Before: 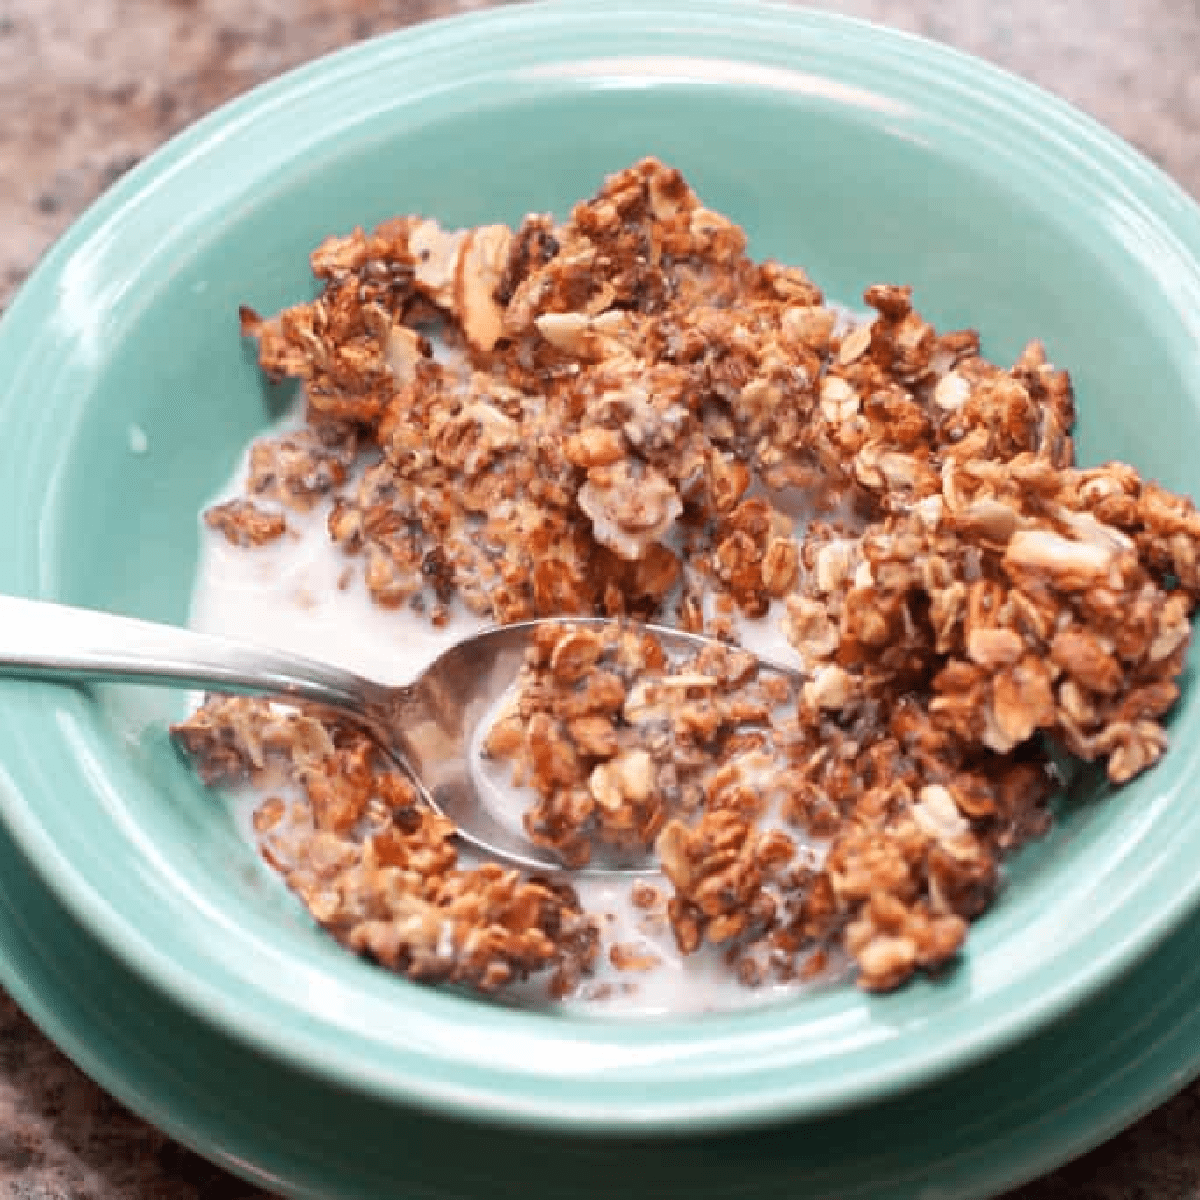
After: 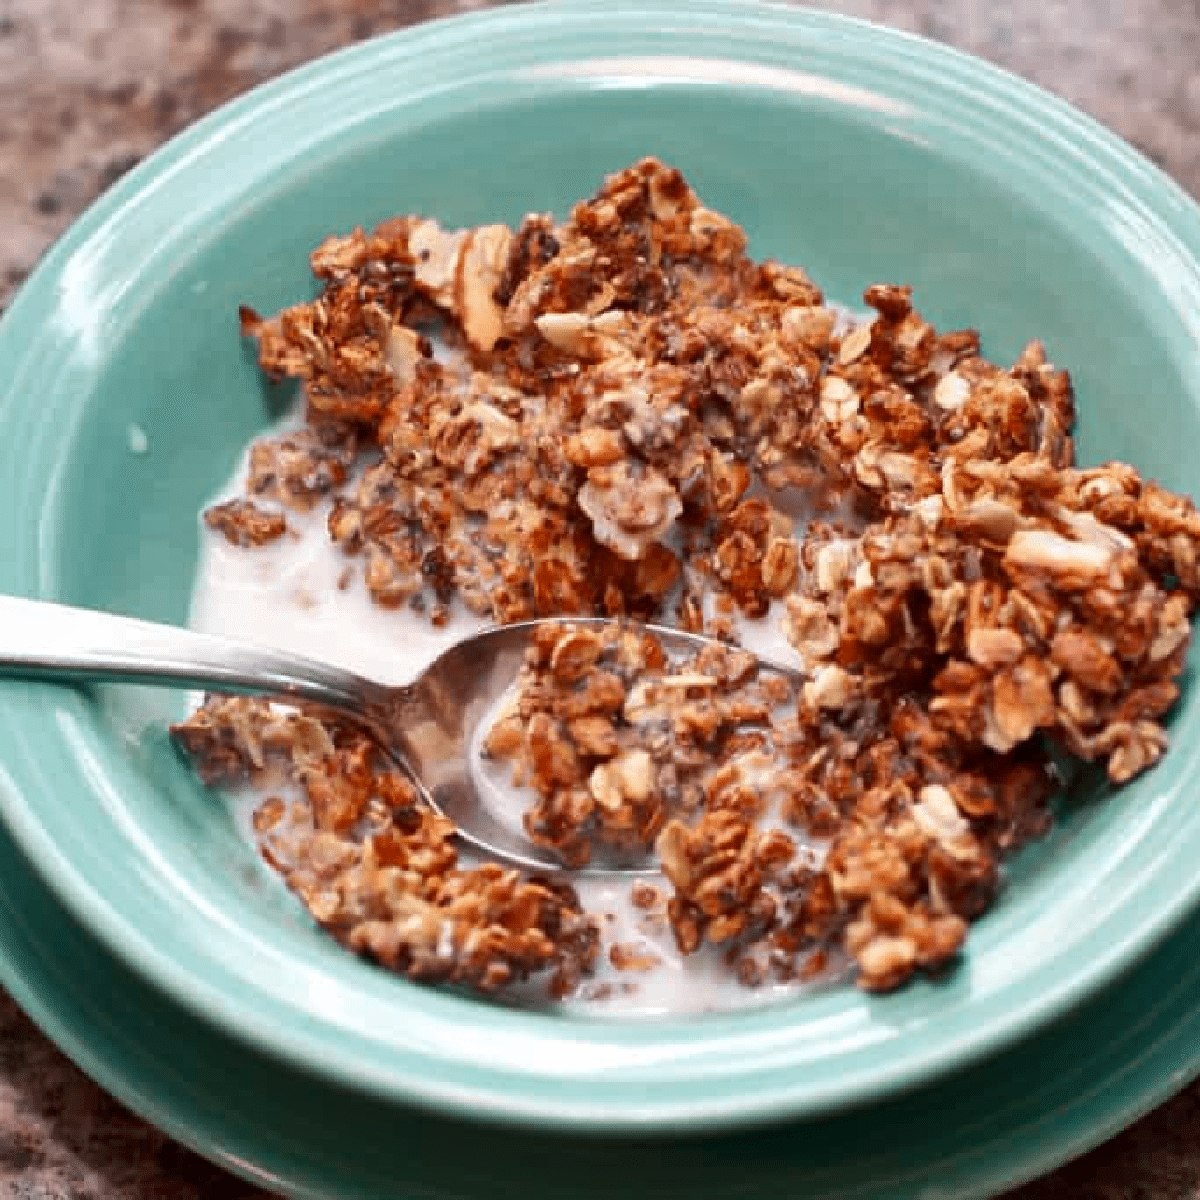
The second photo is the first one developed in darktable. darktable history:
contrast brightness saturation: contrast 0.07, brightness -0.131, saturation 0.06
shadows and highlights: shadows 60.67, soften with gaussian
